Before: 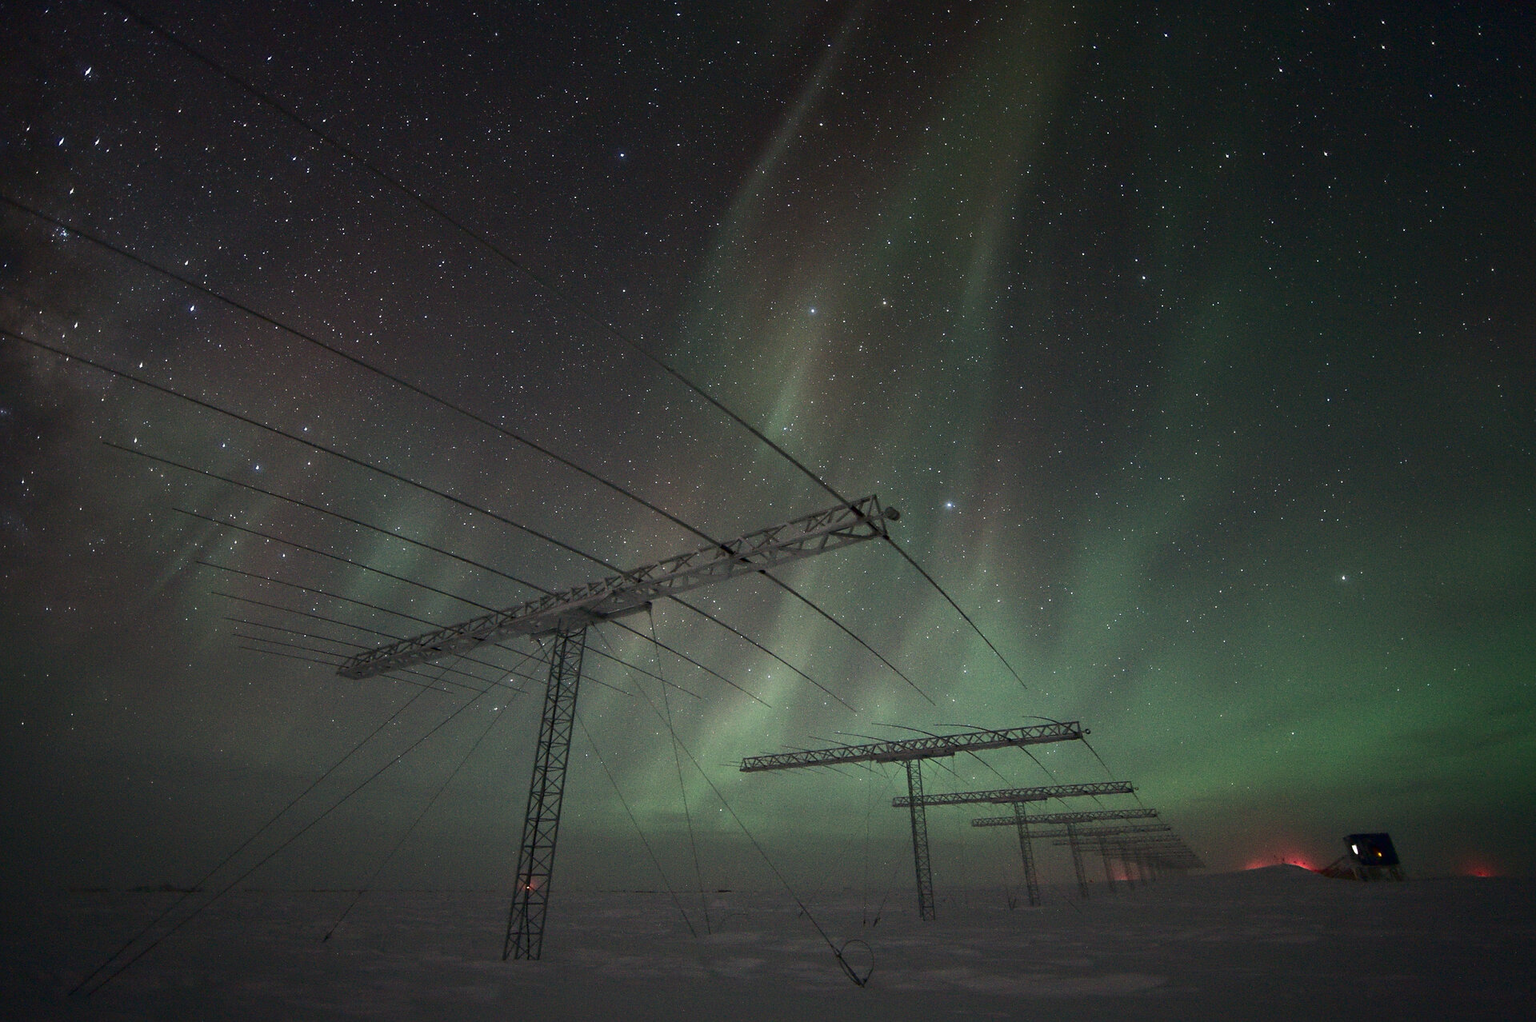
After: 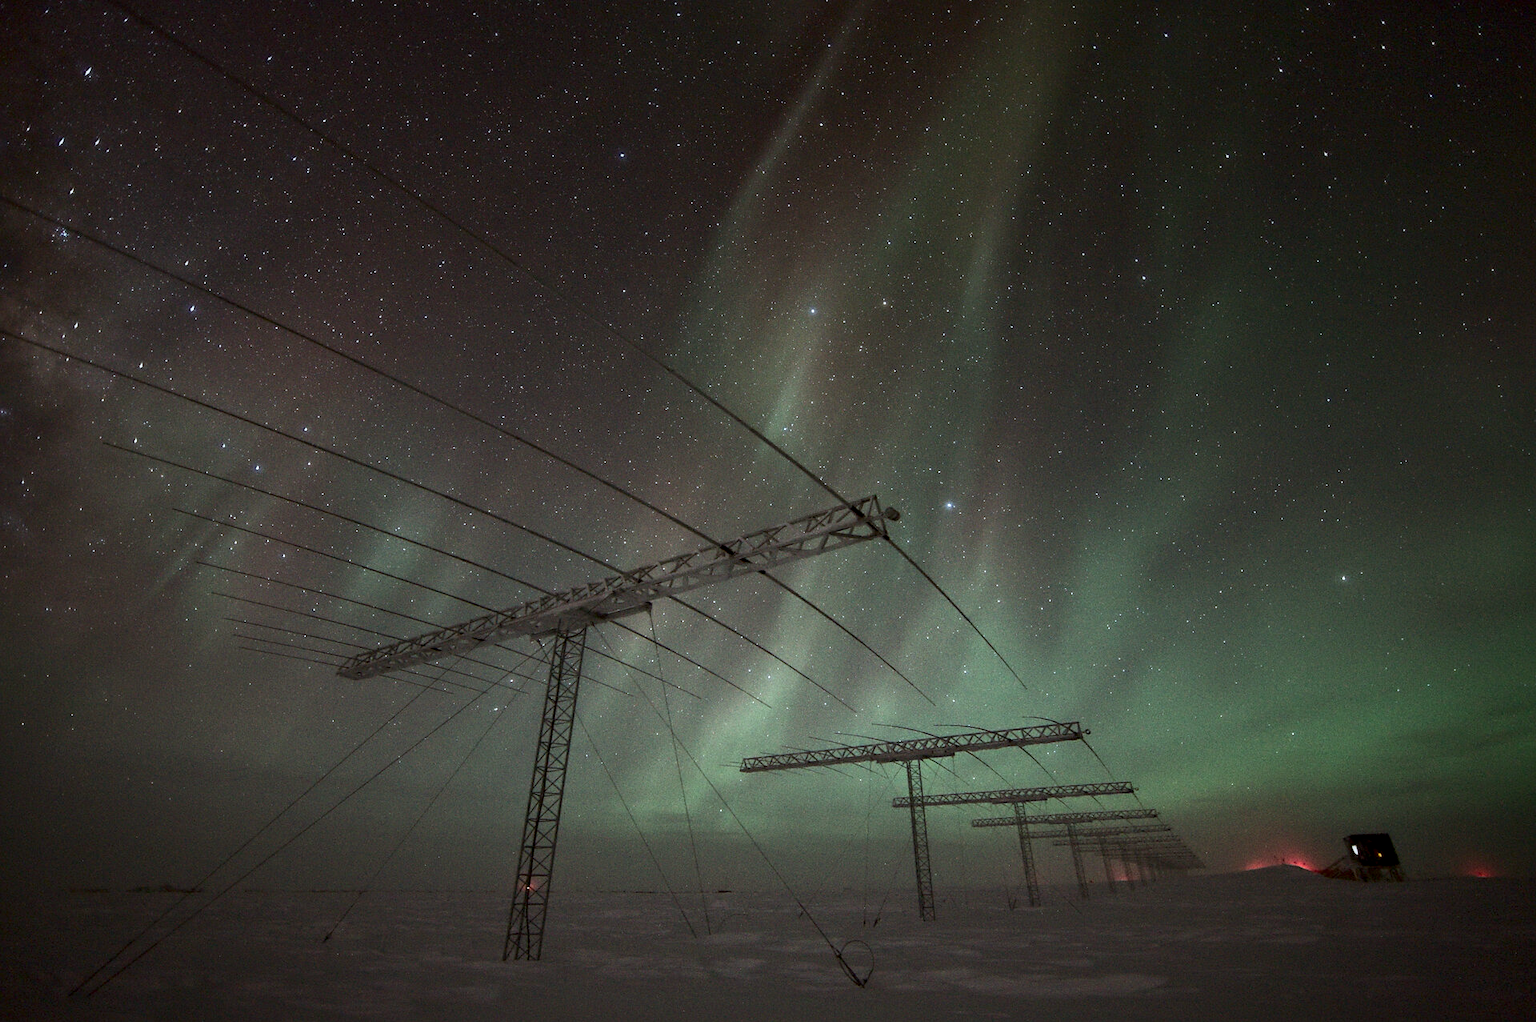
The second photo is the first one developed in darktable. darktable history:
local contrast: shadows 96%, midtone range 0.493
color correction: highlights a* -3.52, highlights b* -7.01, shadows a* 3, shadows b* 5.44
